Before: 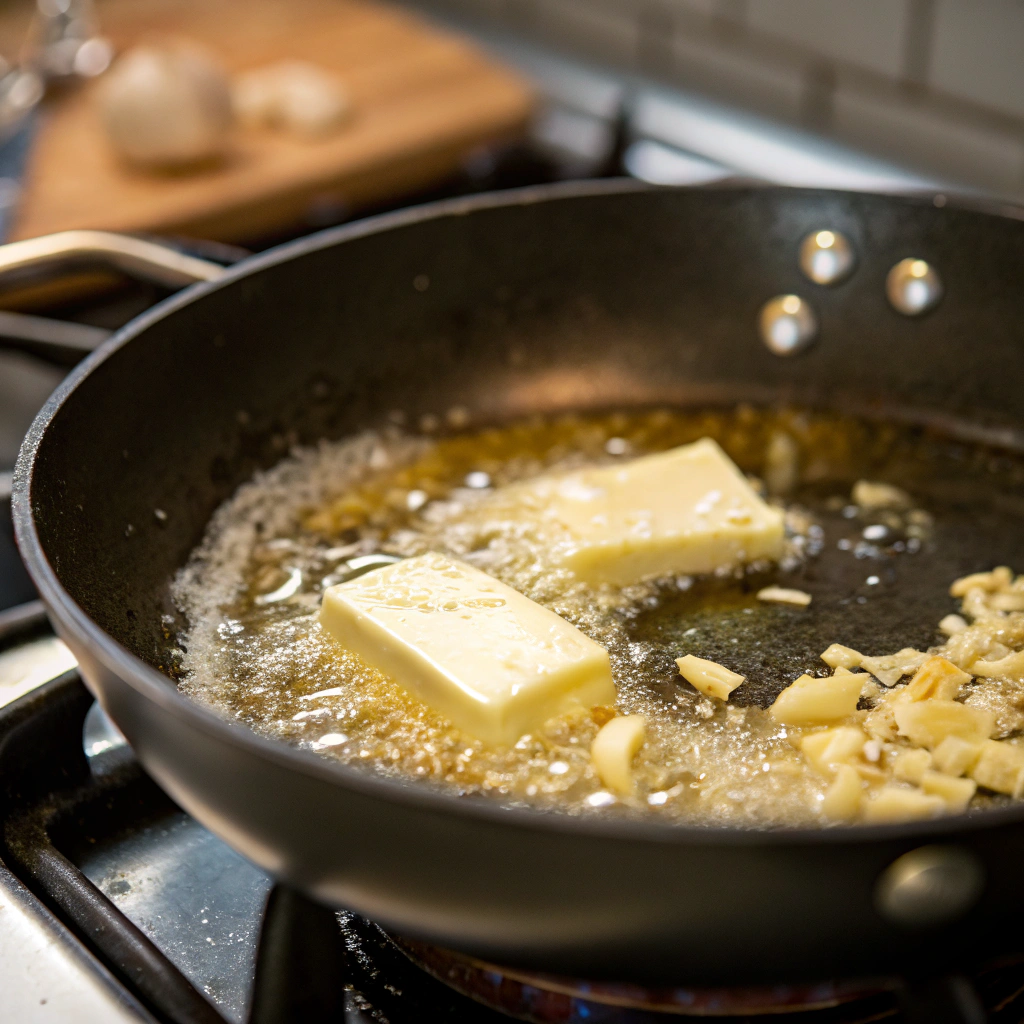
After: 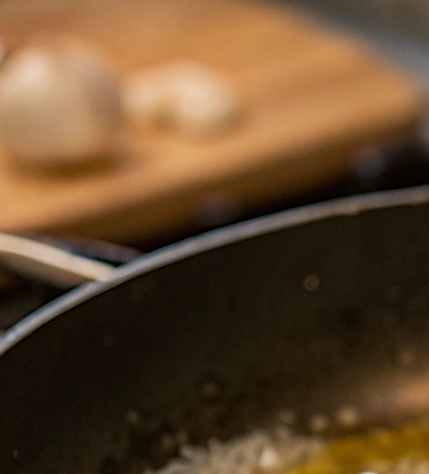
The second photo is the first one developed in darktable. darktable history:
crop and rotate: left 10.817%, top 0.062%, right 47.194%, bottom 53.626%
sharpen: on, module defaults
